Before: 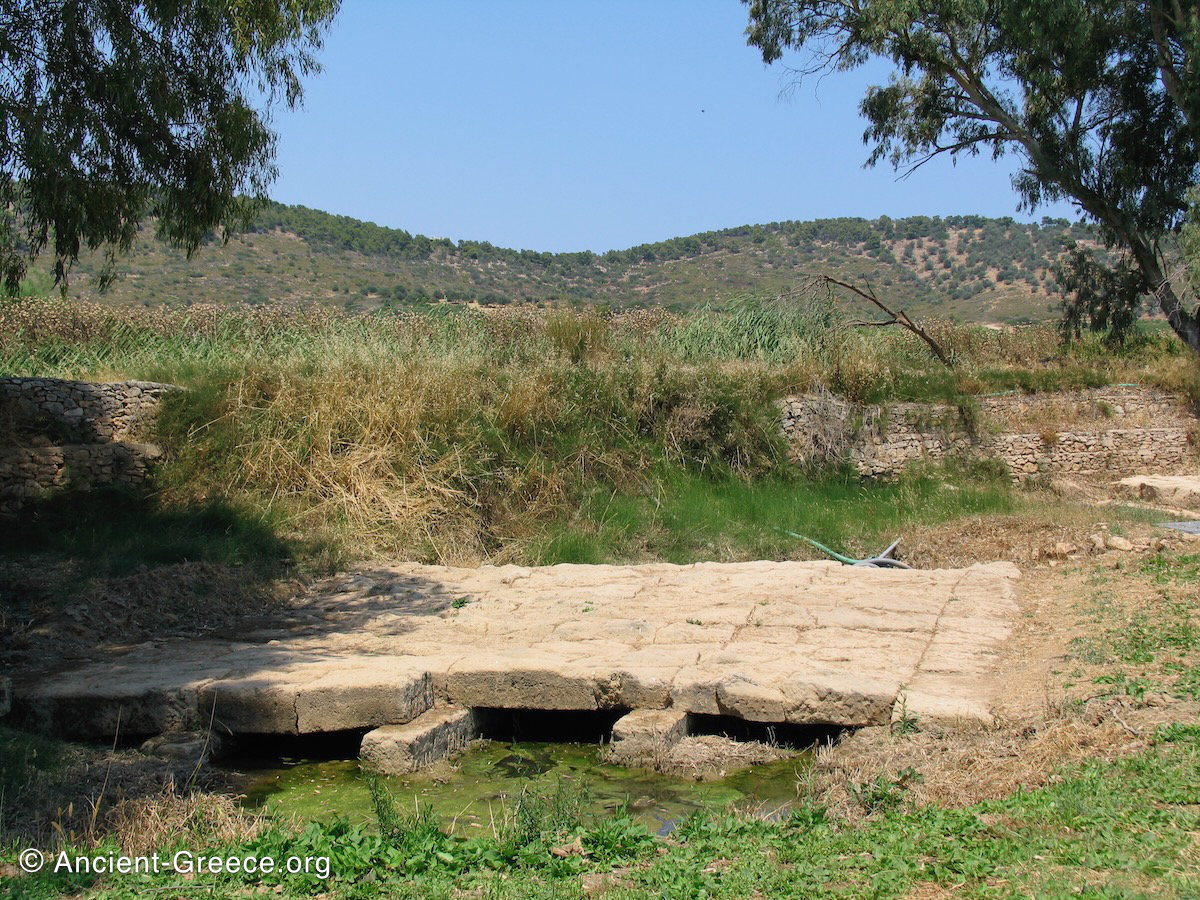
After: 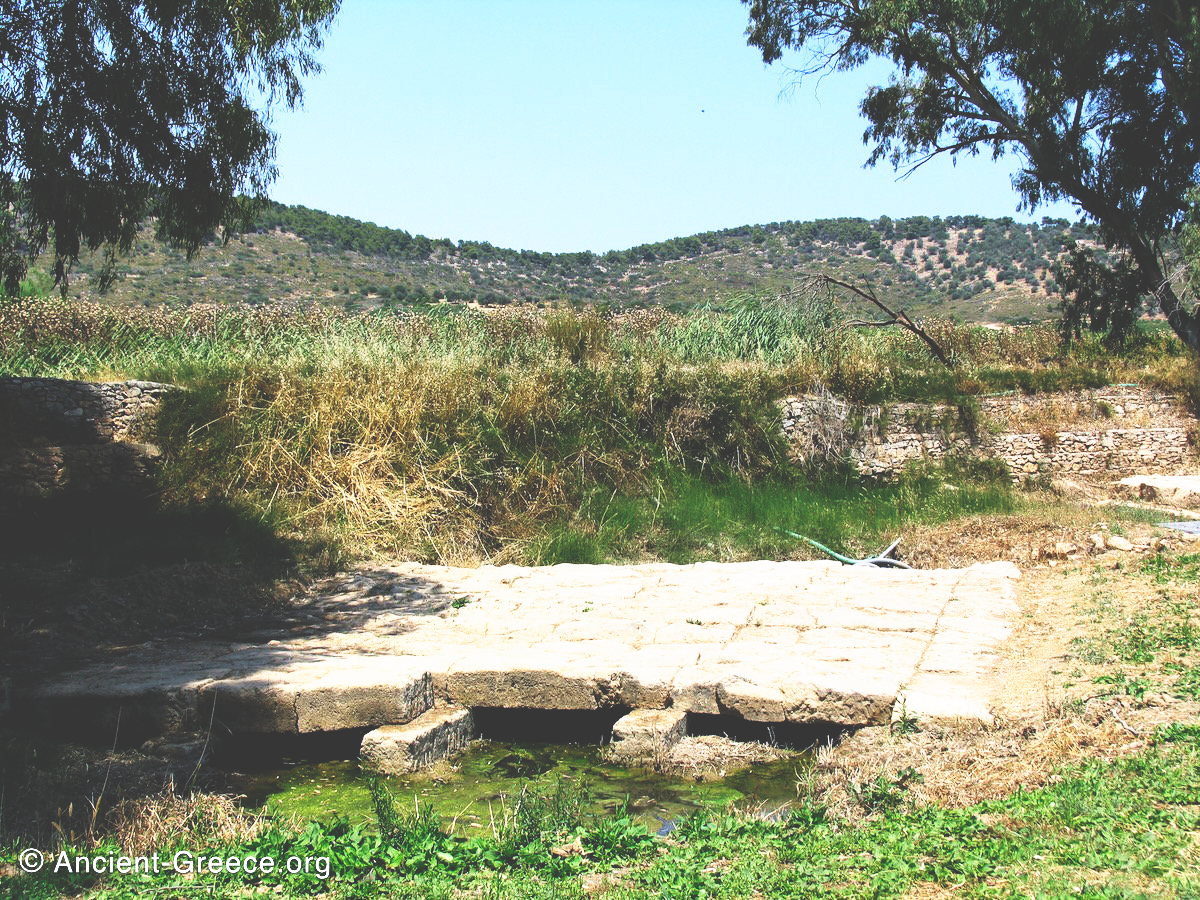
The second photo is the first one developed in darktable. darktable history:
base curve: curves: ch0 [(0, 0.036) (0.007, 0.037) (0.604, 0.887) (1, 1)], preserve colors none
tone equalizer: -8 EV -0.417 EV, -7 EV -0.389 EV, -6 EV -0.333 EV, -5 EV -0.222 EV, -3 EV 0.222 EV, -2 EV 0.333 EV, -1 EV 0.389 EV, +0 EV 0.417 EV, edges refinement/feathering 500, mask exposure compensation -1.57 EV, preserve details no
white balance: red 0.967, blue 1.049
